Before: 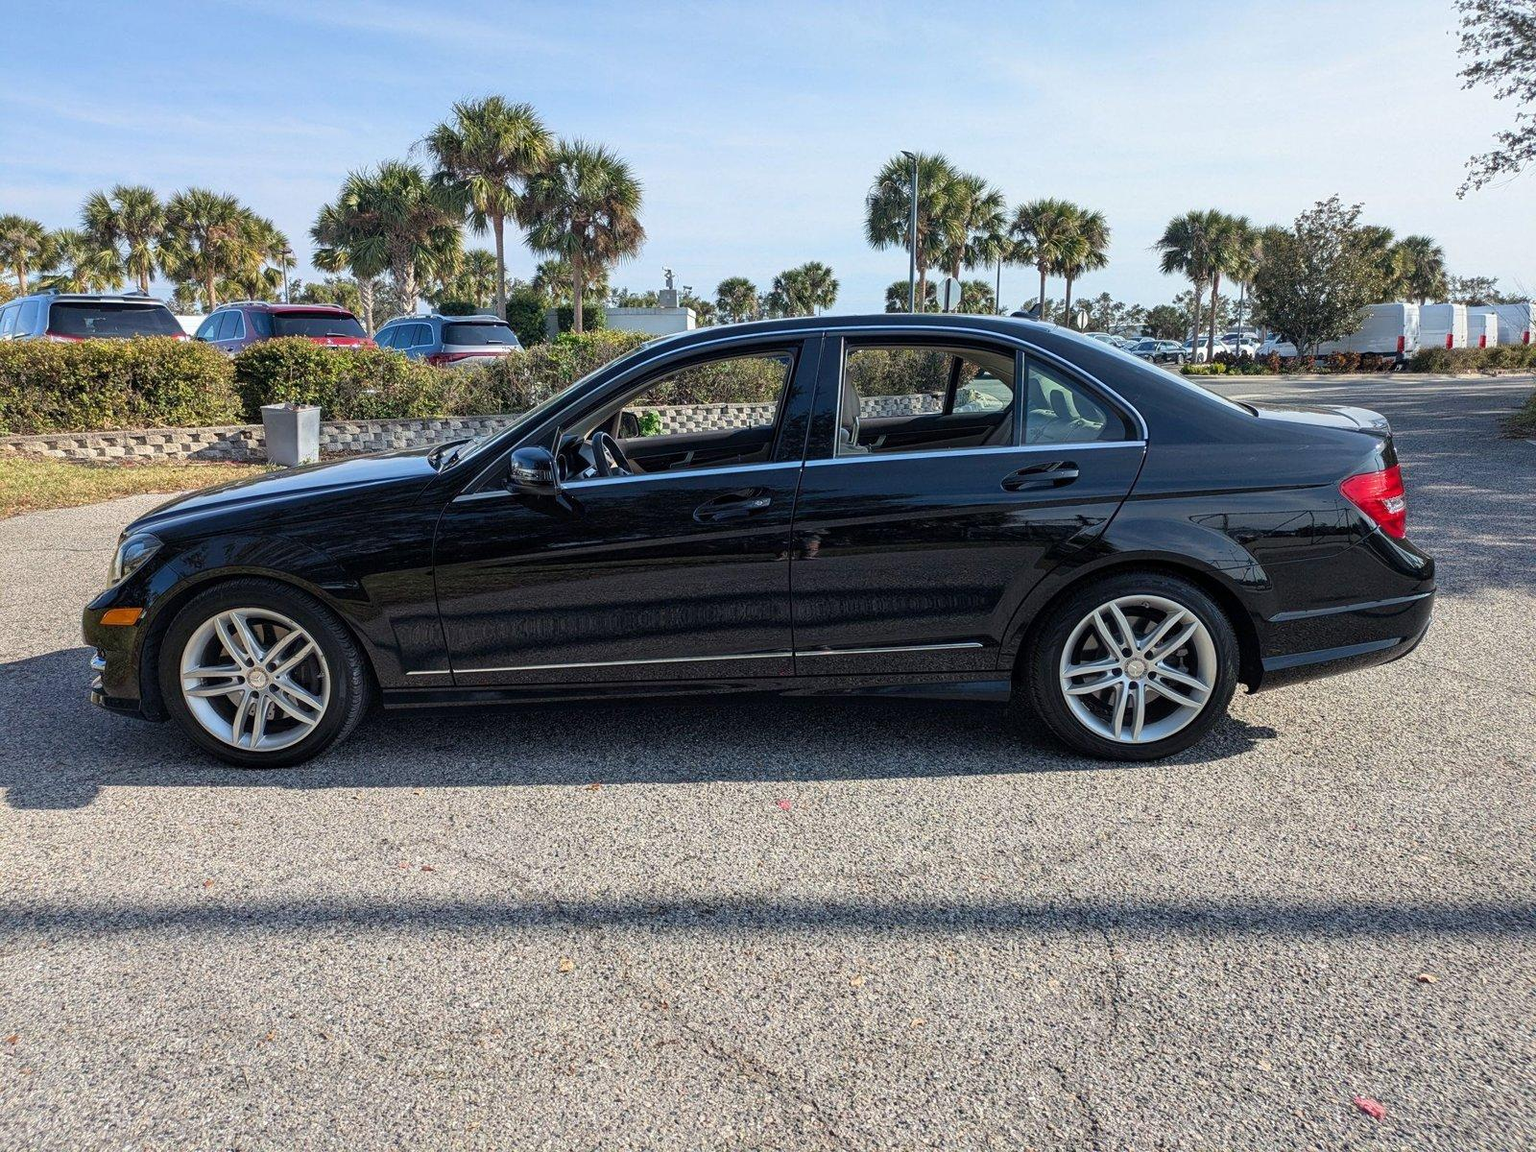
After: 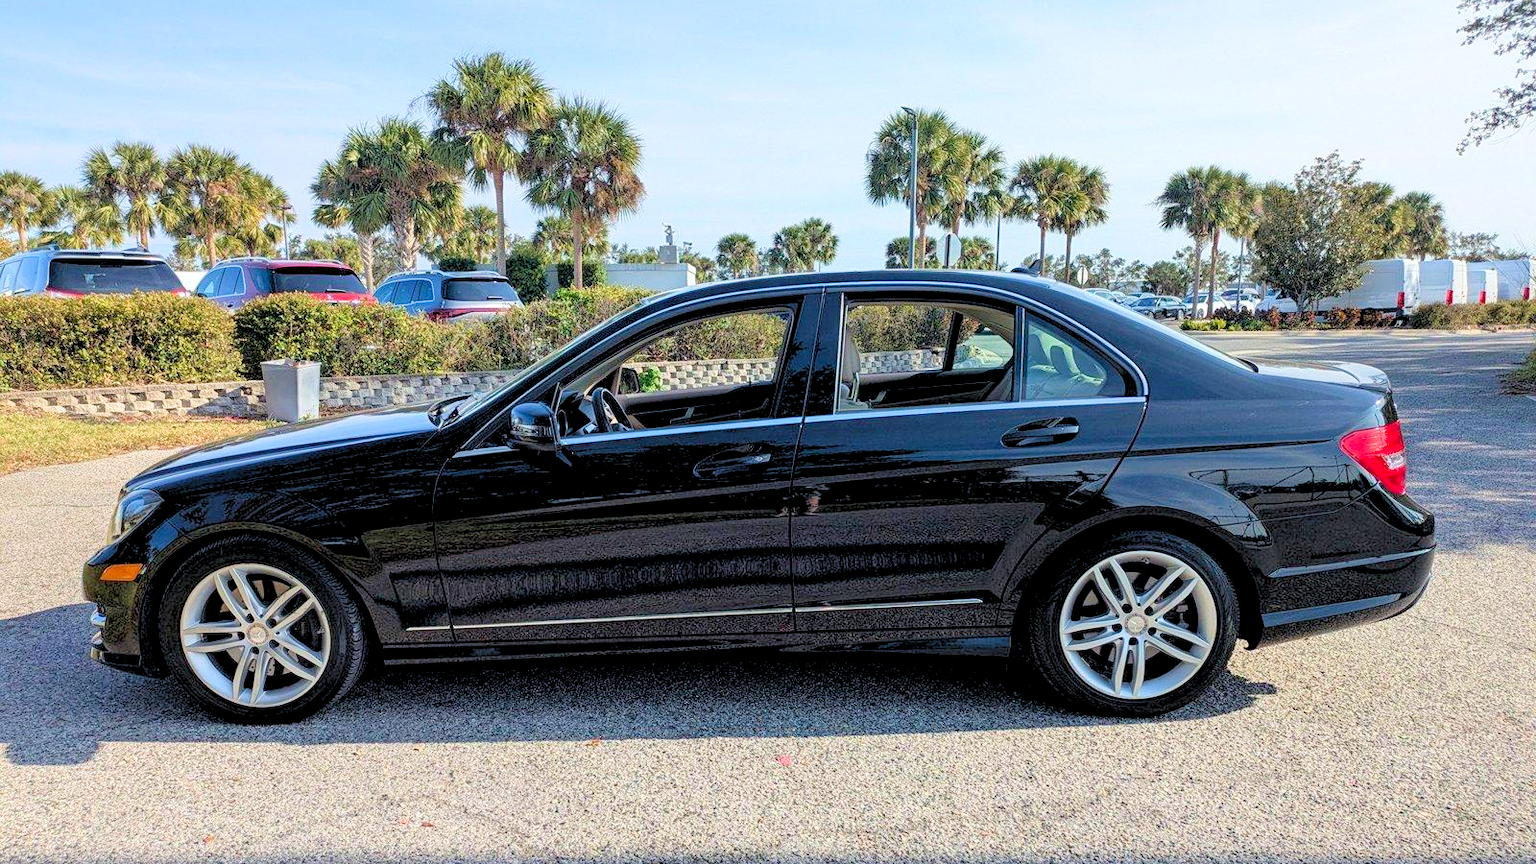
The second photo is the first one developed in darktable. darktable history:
exposure: exposure 0.027 EV, compensate highlight preservation false
velvia: on, module defaults
crop: top 3.886%, bottom 21.104%
levels: levels [0.093, 0.434, 0.988]
